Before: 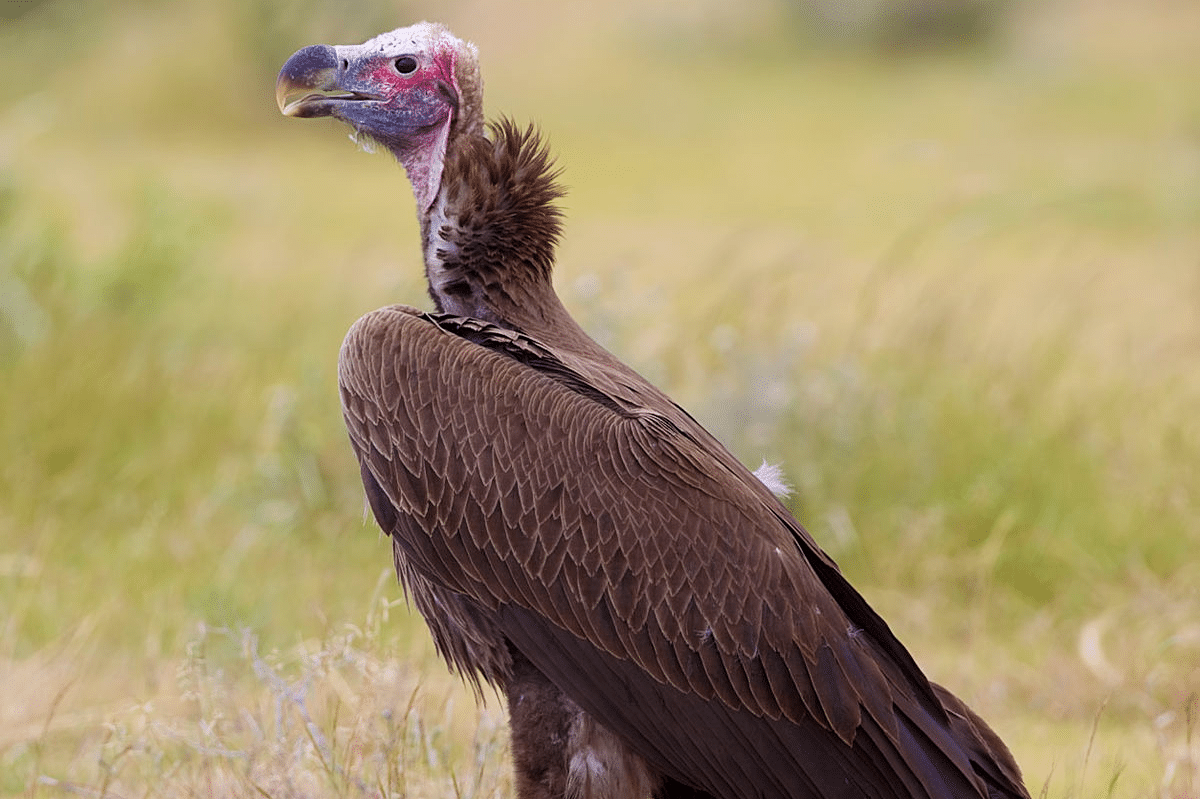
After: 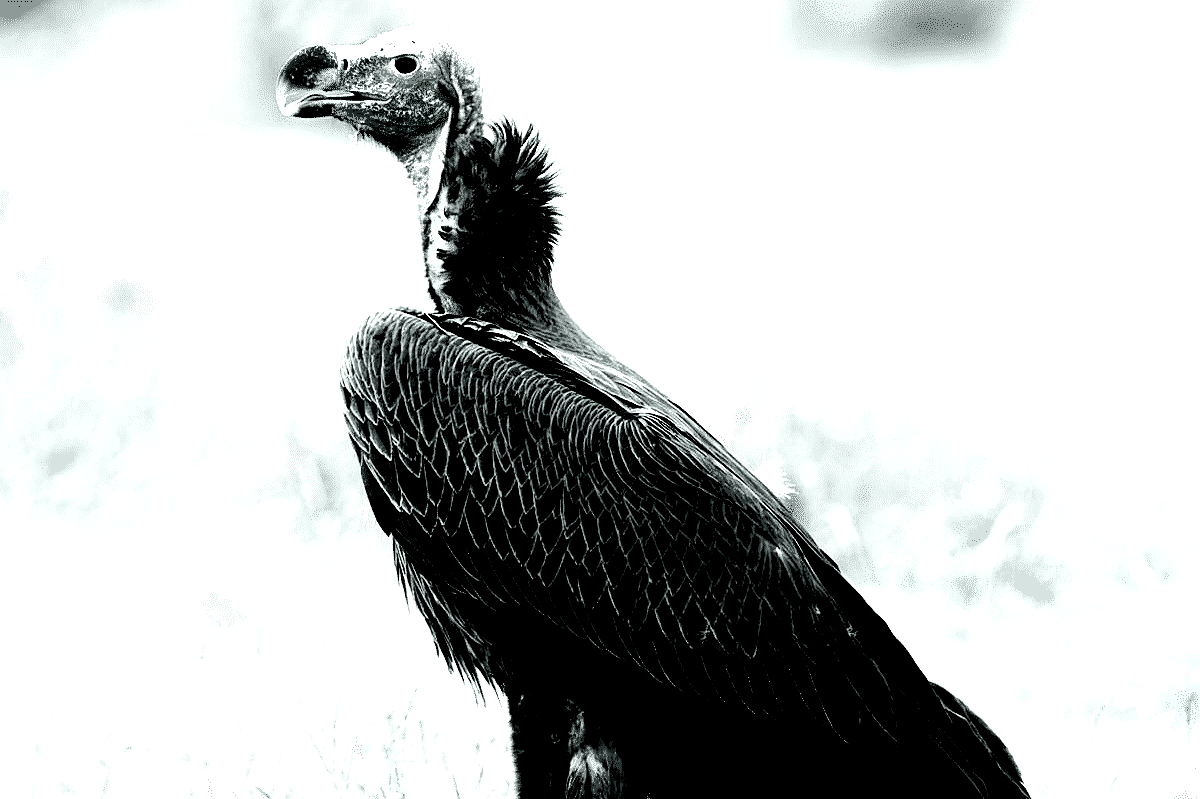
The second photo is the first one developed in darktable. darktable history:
color balance rgb: perceptual saturation grading › global saturation 25%, perceptual brilliance grading › mid-tones 10%, perceptual brilliance grading › shadows 15%, global vibrance 20%
exposure: black level correction 0.1, exposure 3 EV, compensate highlight preservation false
colorize: hue 90°, saturation 19%, lightness 1.59%, version 1
